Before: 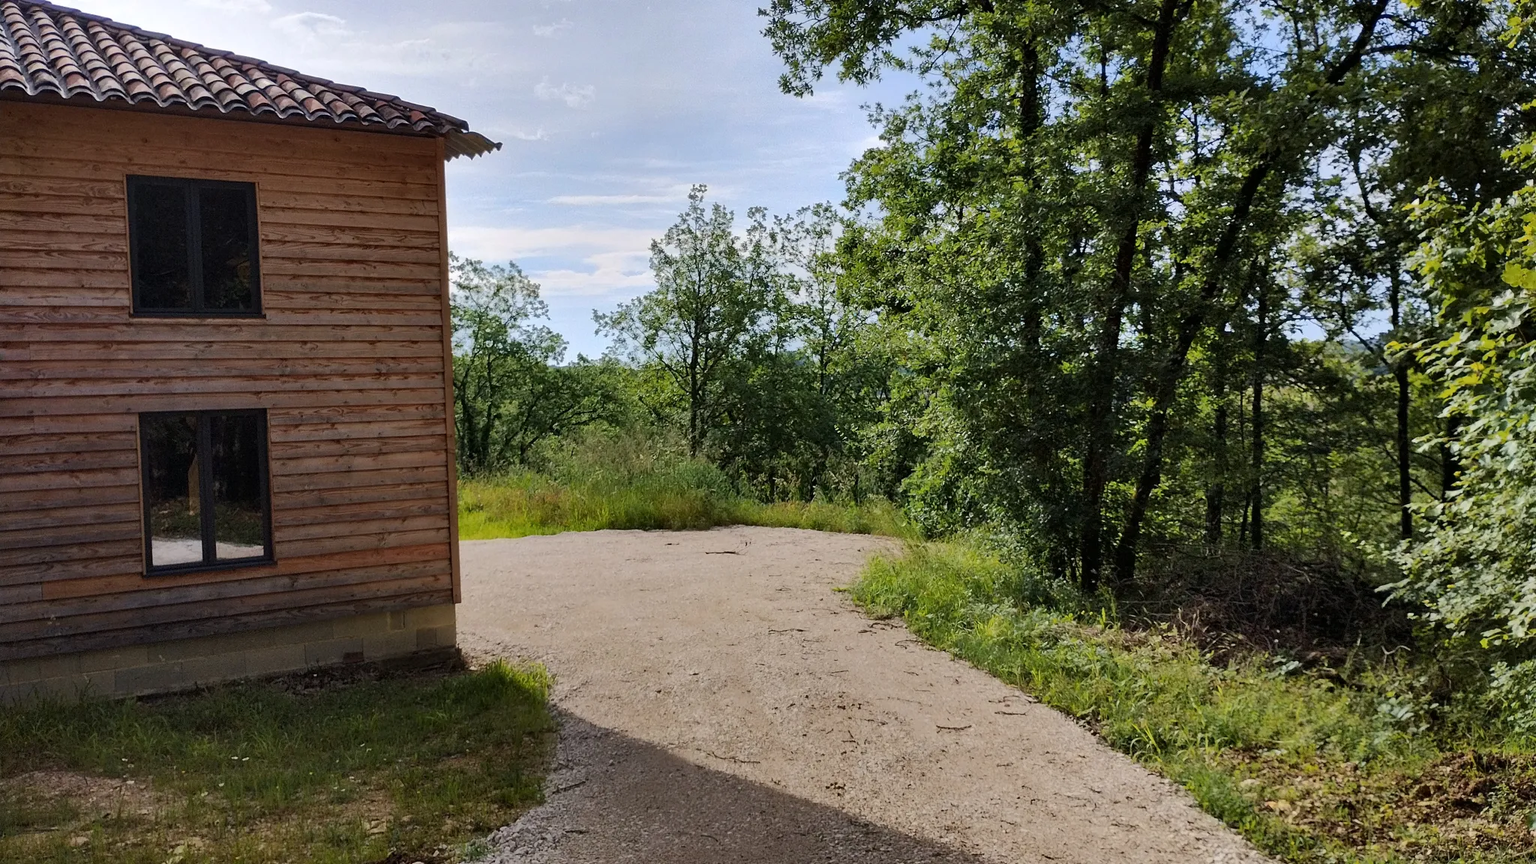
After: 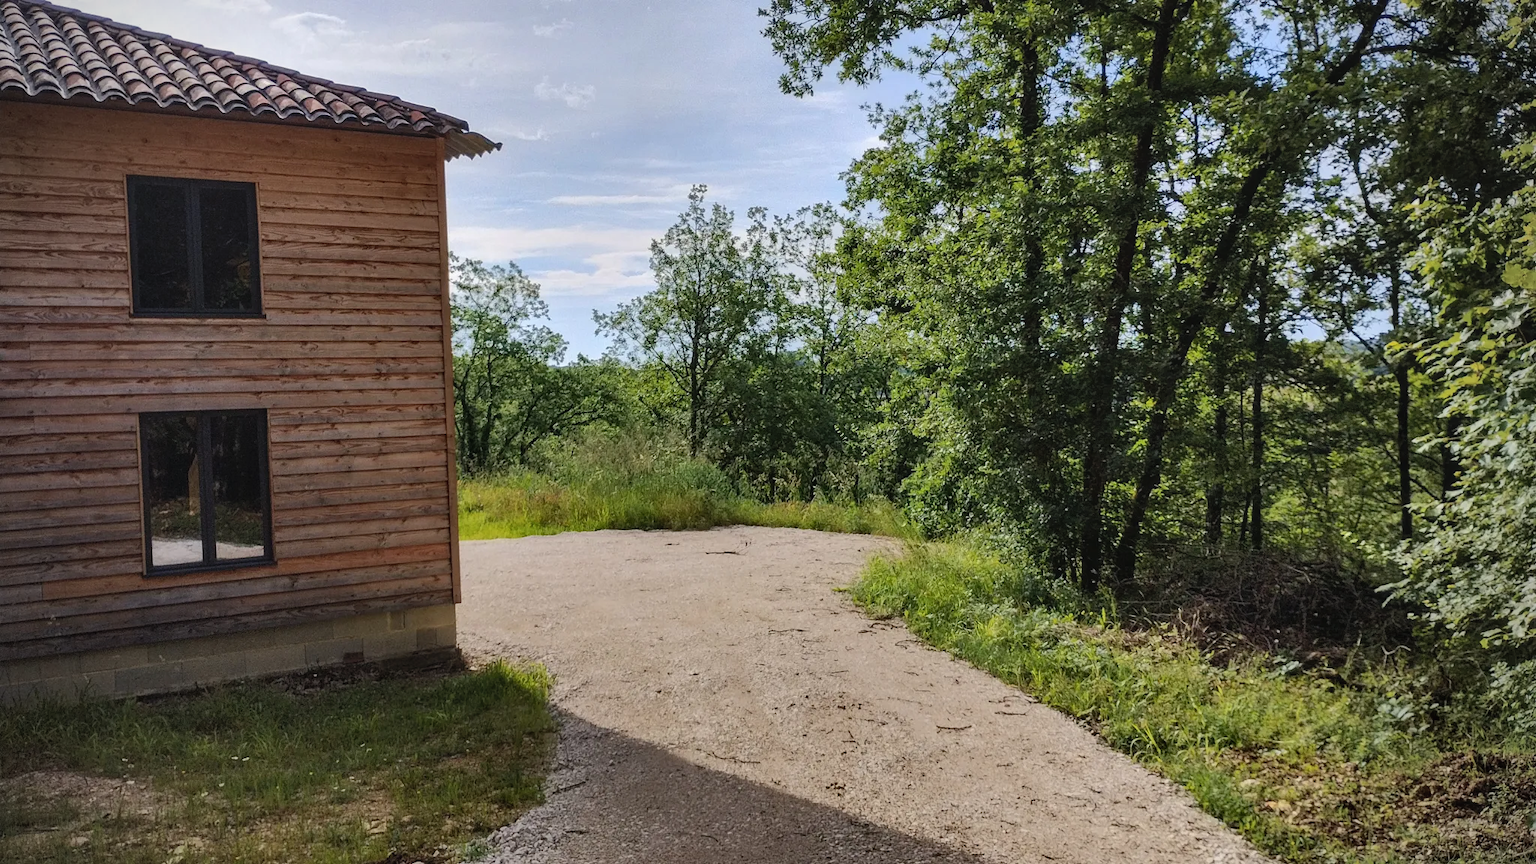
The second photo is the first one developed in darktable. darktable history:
vignetting: brightness -0.516, saturation -0.506
local contrast: detail 130%
tone curve: curves: ch0 [(0, 0.068) (1, 0.961)], color space Lab, independent channels, preserve colors none
